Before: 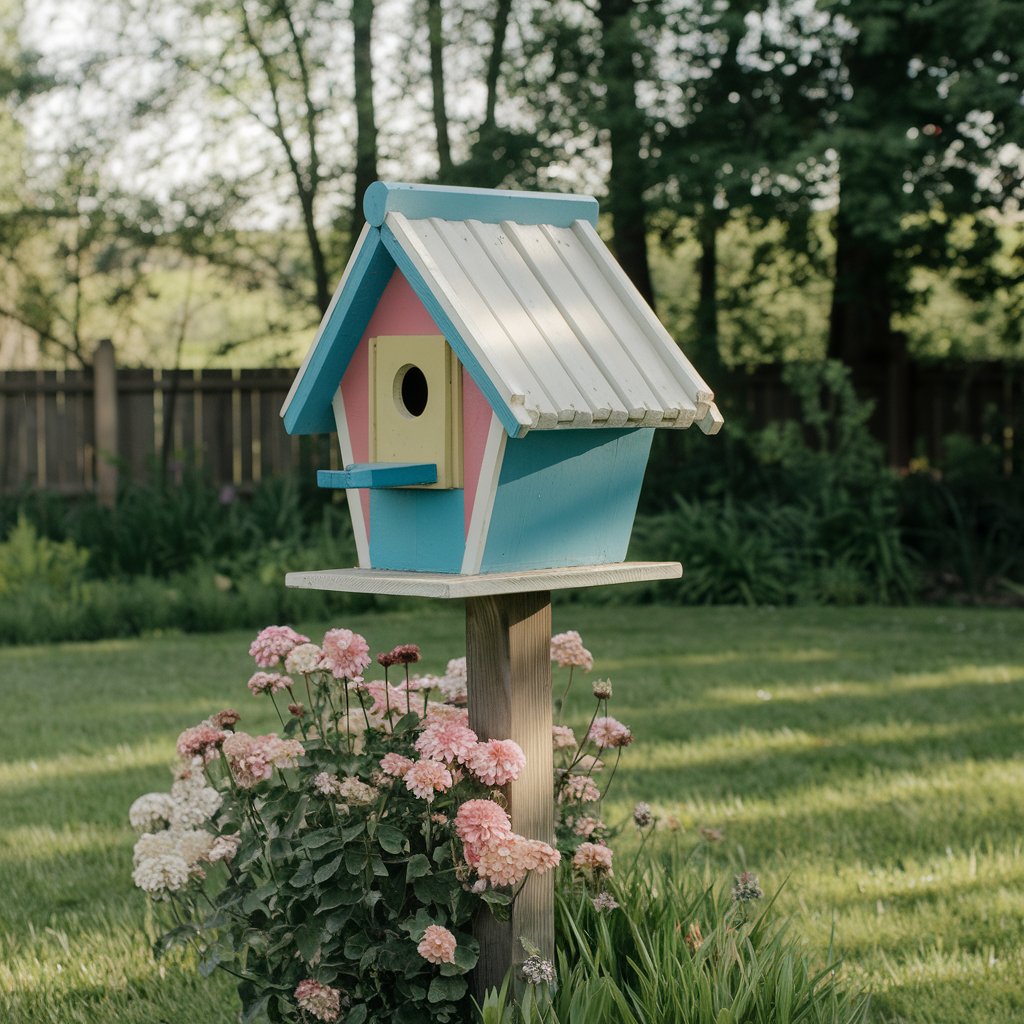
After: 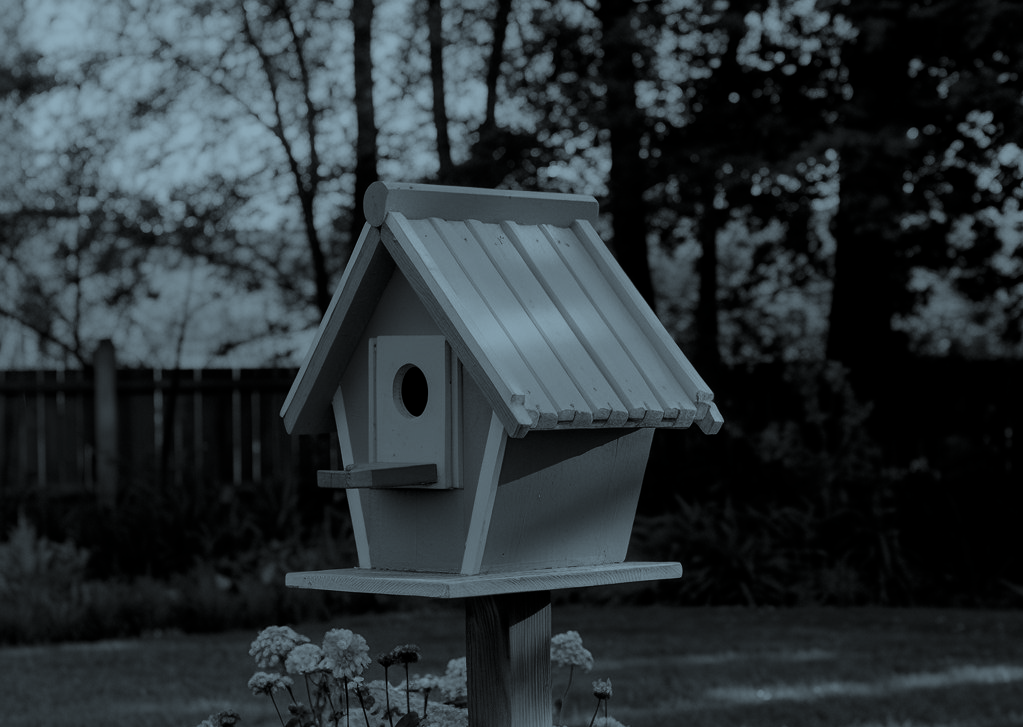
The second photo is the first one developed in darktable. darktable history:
filmic rgb: black relative exposure -7.65 EV, white relative exposure 4.56 EV, hardness 3.61, iterations of high-quality reconstruction 0
velvia: on, module defaults
crop: right 0%, bottom 28.925%
contrast brightness saturation: contrast -0.036, brightness -0.573, saturation -0.991
color correction: highlights a* -12.7, highlights b* -18.07, saturation 0.705
